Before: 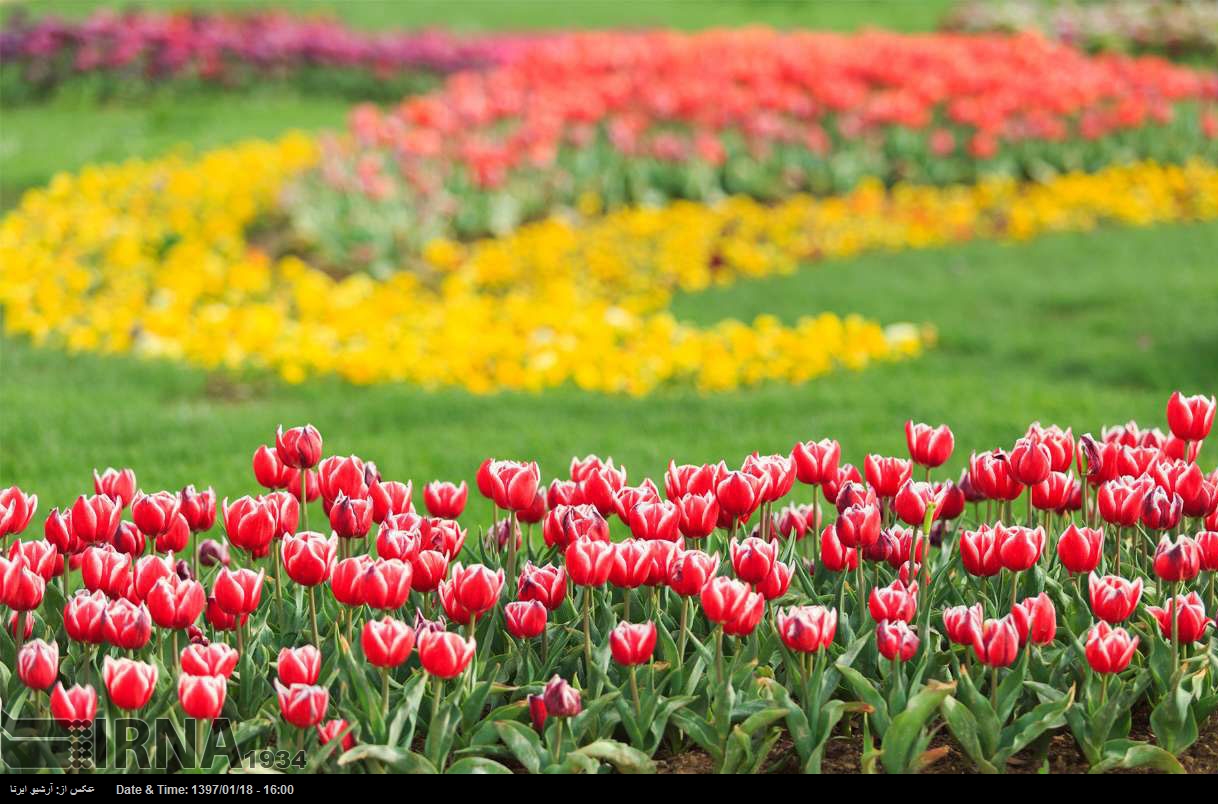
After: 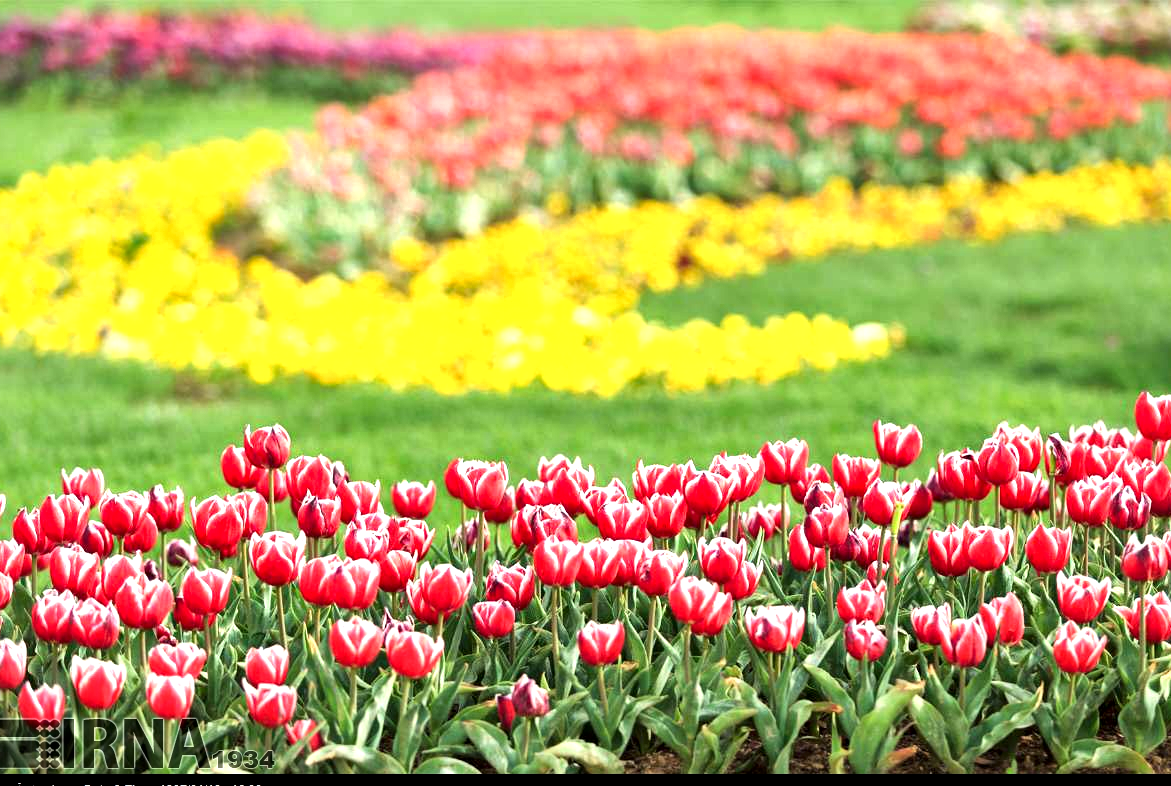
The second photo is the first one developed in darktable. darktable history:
tone equalizer: -8 EV -0.726 EV, -7 EV -0.7 EV, -6 EV -0.577 EV, -5 EV -0.41 EV, -3 EV 0.372 EV, -2 EV 0.6 EV, -1 EV 0.674 EV, +0 EV 0.763 EV
local contrast: mode bilateral grid, contrast 49, coarseness 51, detail 150%, midtone range 0.2
crop and rotate: left 2.656%, right 1.202%, bottom 2.188%
